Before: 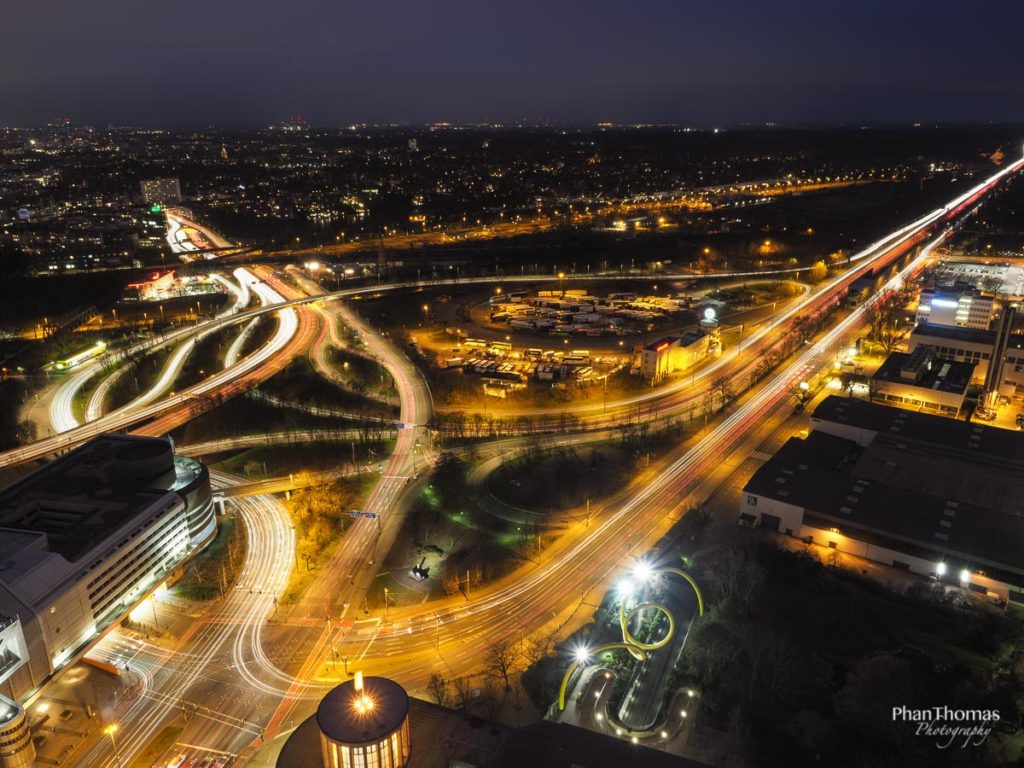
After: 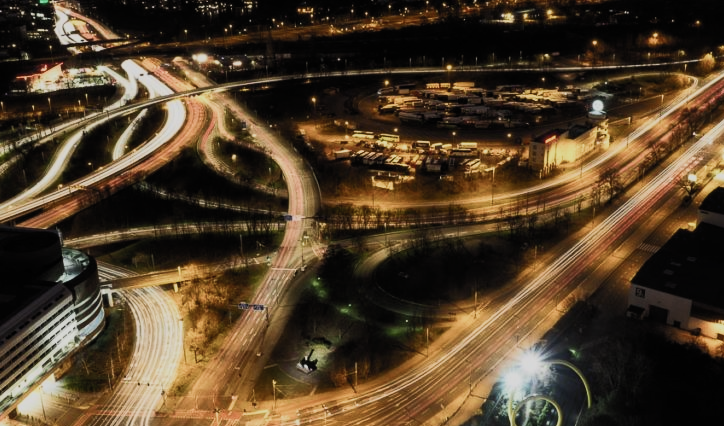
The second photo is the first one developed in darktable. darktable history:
contrast brightness saturation: contrast 0.102, brightness 0.032, saturation 0.091
crop: left 10.973%, top 27.198%, right 18.289%, bottom 17.295%
filmic rgb: black relative exposure -7.65 EV, white relative exposure 4.56 EV, hardness 3.61, color science v5 (2021), contrast in shadows safe, contrast in highlights safe
color balance rgb: perceptual saturation grading › global saturation 0.641%, perceptual saturation grading › highlights -19.711%, perceptual saturation grading › shadows 20.353%, perceptual brilliance grading › highlights 3.285%, perceptual brilliance grading › mid-tones -19.113%, perceptual brilliance grading › shadows -42.007%
